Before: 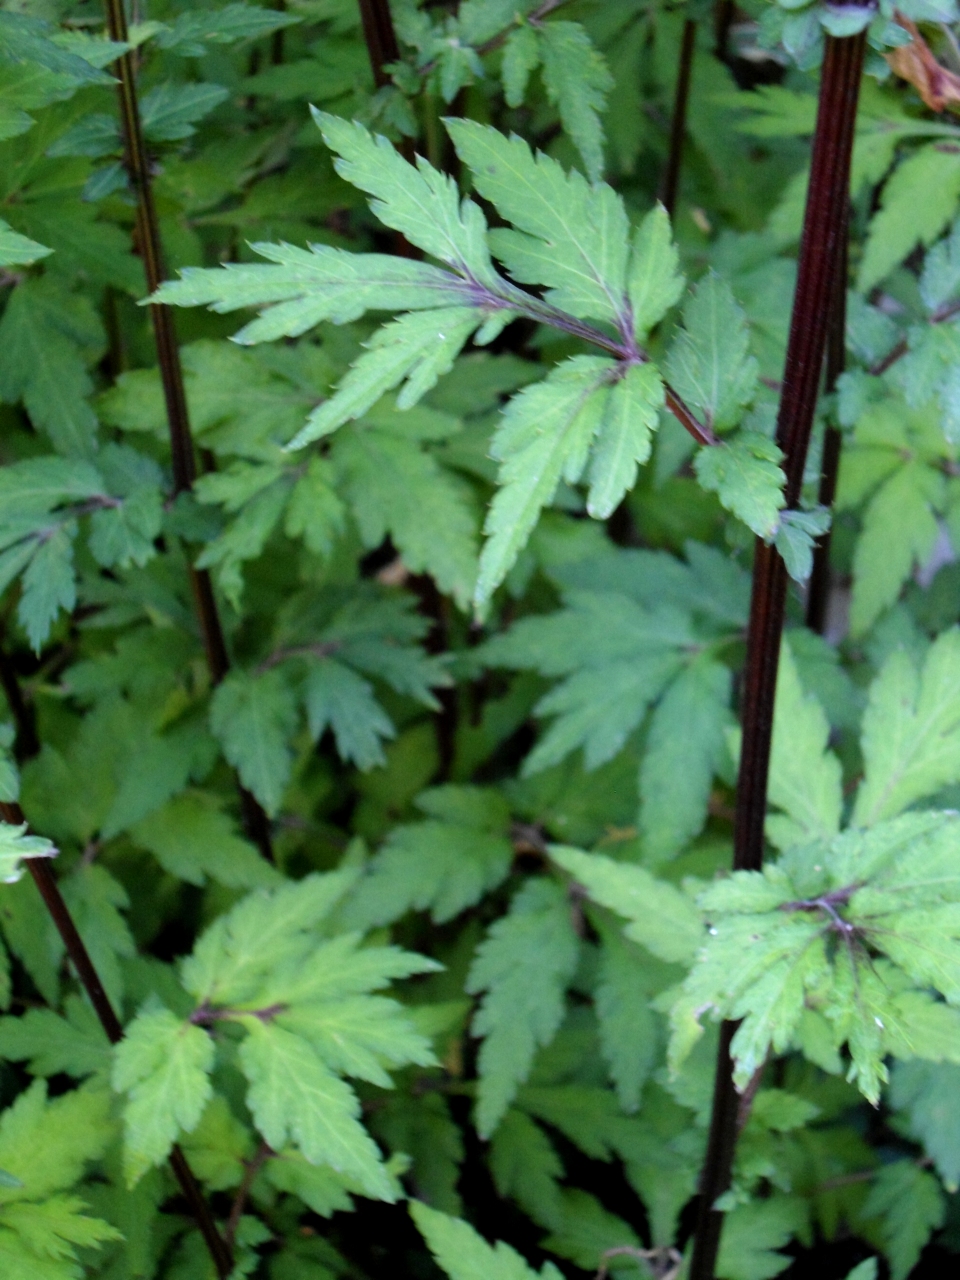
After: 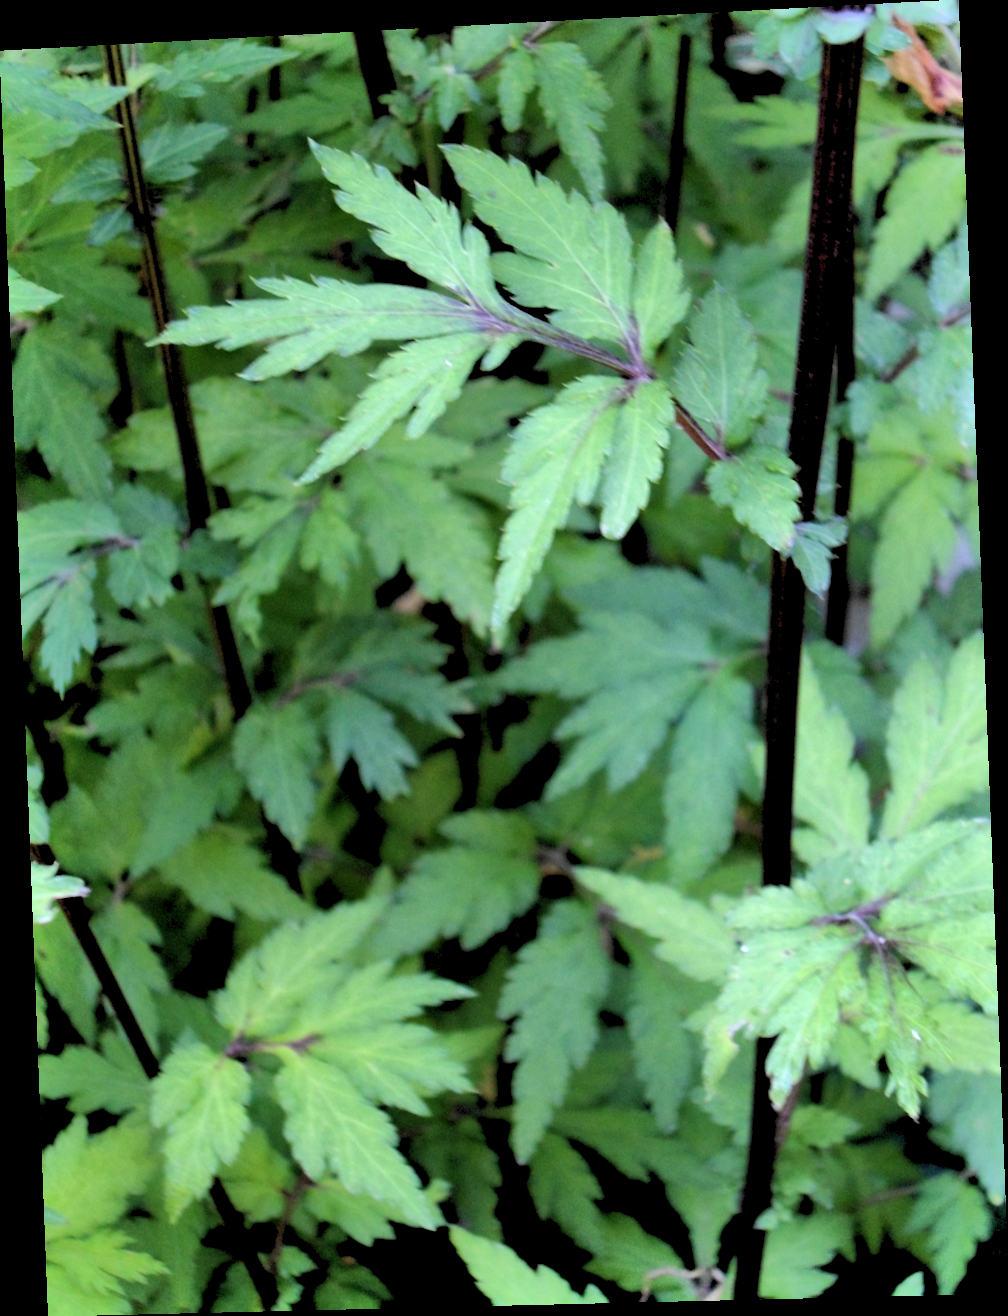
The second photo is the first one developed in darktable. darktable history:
rotate and perspective: rotation -2.22°, lens shift (horizontal) -0.022, automatic cropping off
rgb levels: levels [[0.013, 0.434, 0.89], [0, 0.5, 1], [0, 0.5, 1]]
contrast brightness saturation: saturation -0.05
shadows and highlights: highlights 70.7, soften with gaussian
